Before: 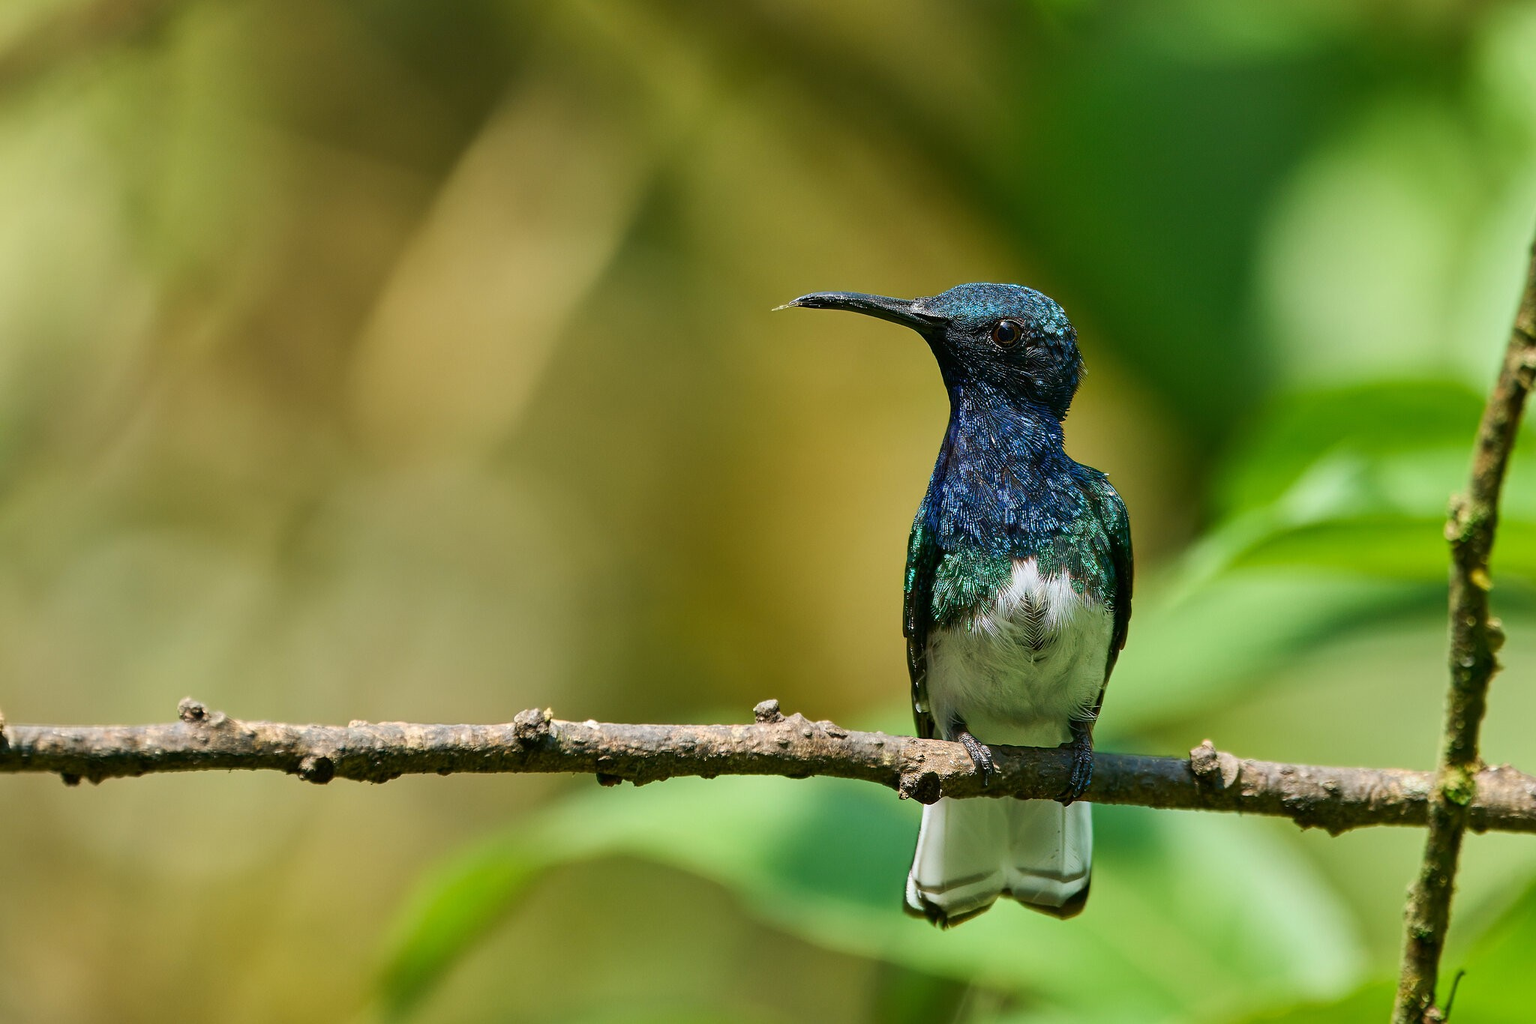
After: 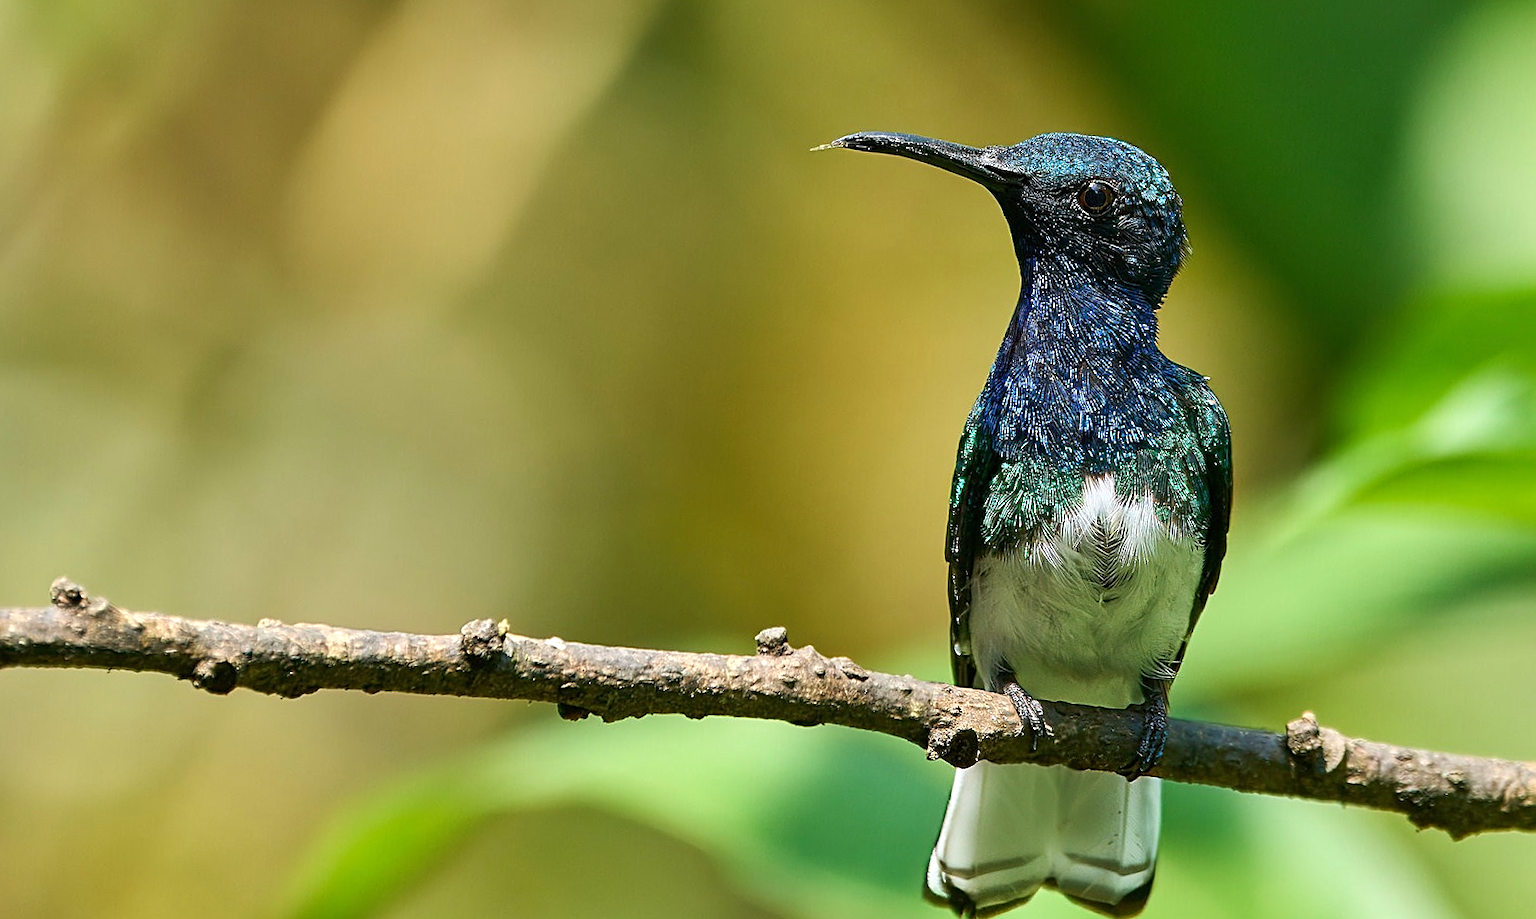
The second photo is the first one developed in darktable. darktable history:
crop and rotate: angle -3.77°, left 9.869%, top 21.26%, right 11.916%, bottom 12%
sharpen: amount 0.474
exposure: exposure 0.26 EV, compensate exposure bias true, compensate highlight preservation false
